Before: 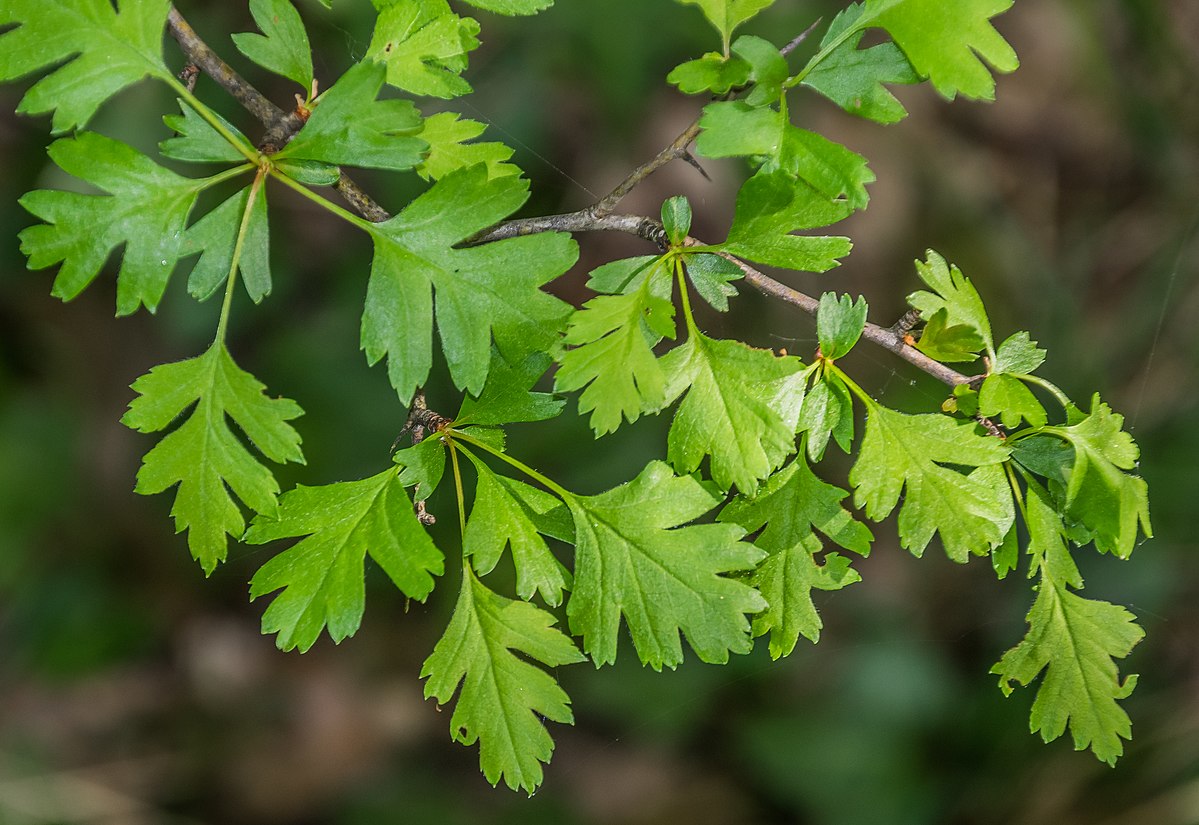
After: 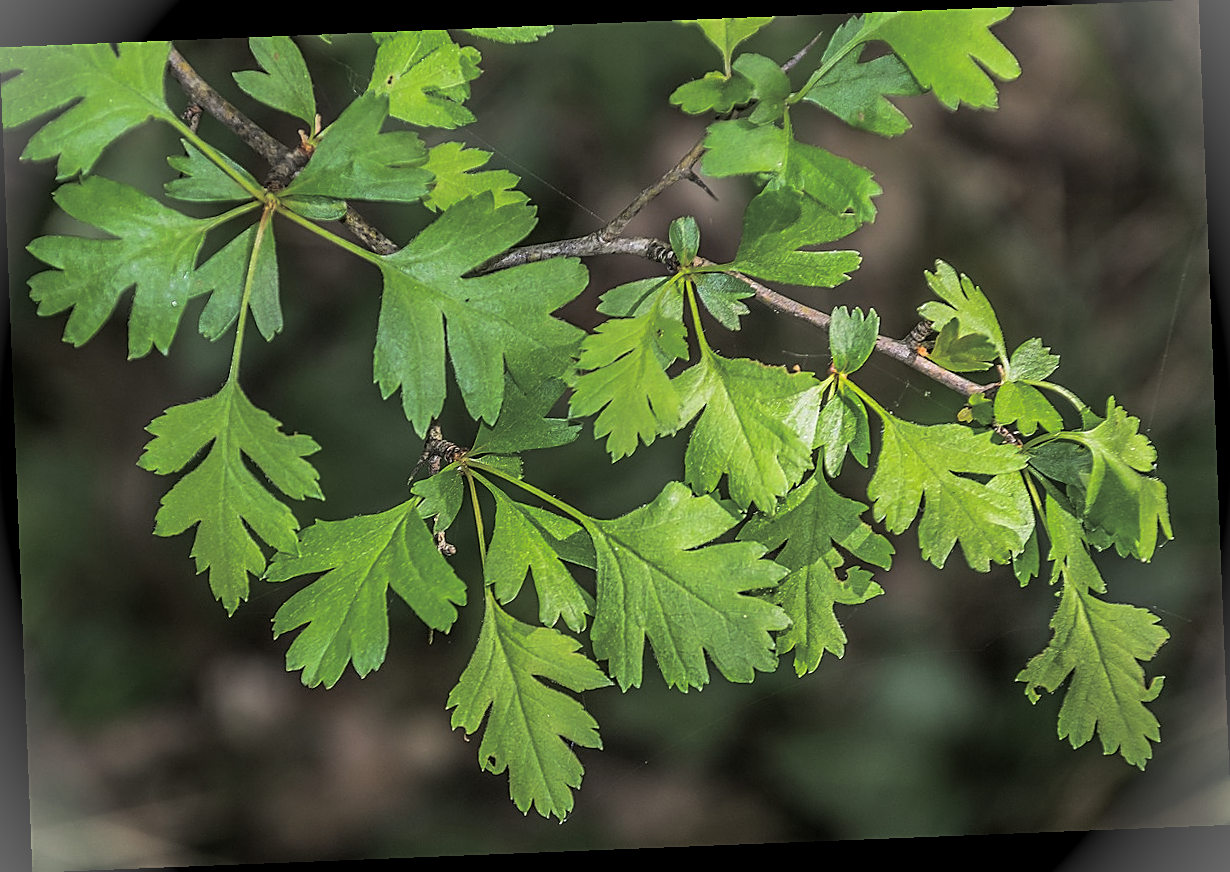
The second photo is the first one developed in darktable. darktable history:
rotate and perspective: rotation -2.29°, automatic cropping off
white balance: red 1.004, blue 1.024
color correction: highlights a* -0.182, highlights b* -0.124
split-toning: shadows › hue 36°, shadows › saturation 0.05, highlights › hue 10.8°, highlights › saturation 0.15, compress 40%
vignetting: fall-off start 100%, brightness 0.3, saturation 0
sharpen: on, module defaults
